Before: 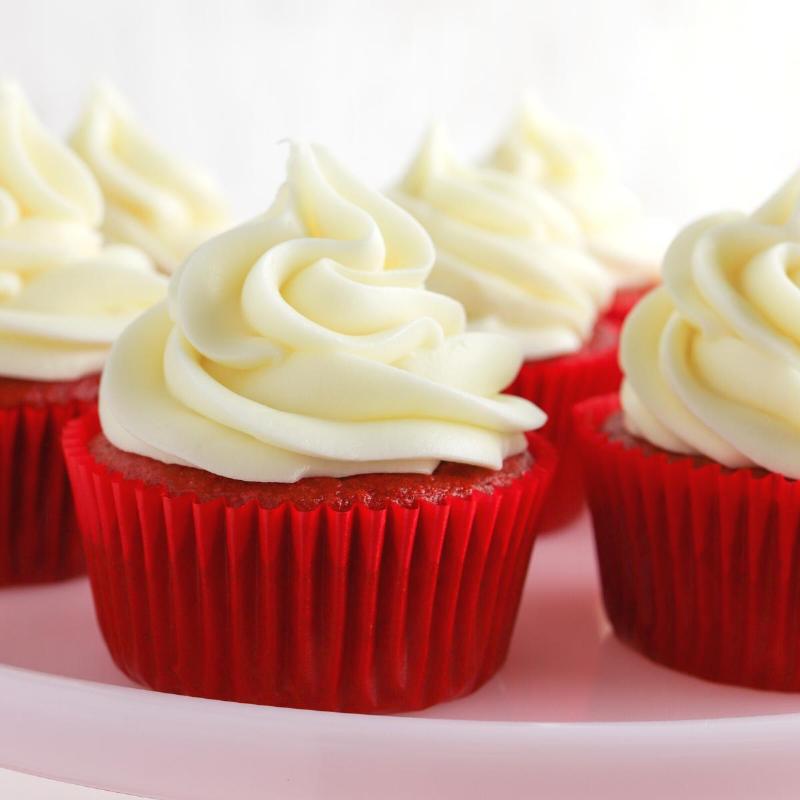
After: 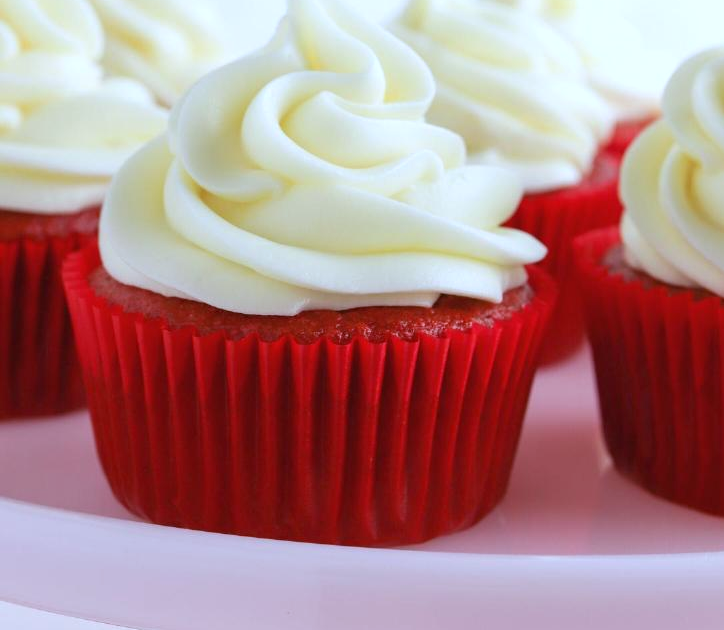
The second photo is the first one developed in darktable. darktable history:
crop: top 20.916%, right 9.437%, bottom 0.316%
white balance: red 0.926, green 1.003, blue 1.133
